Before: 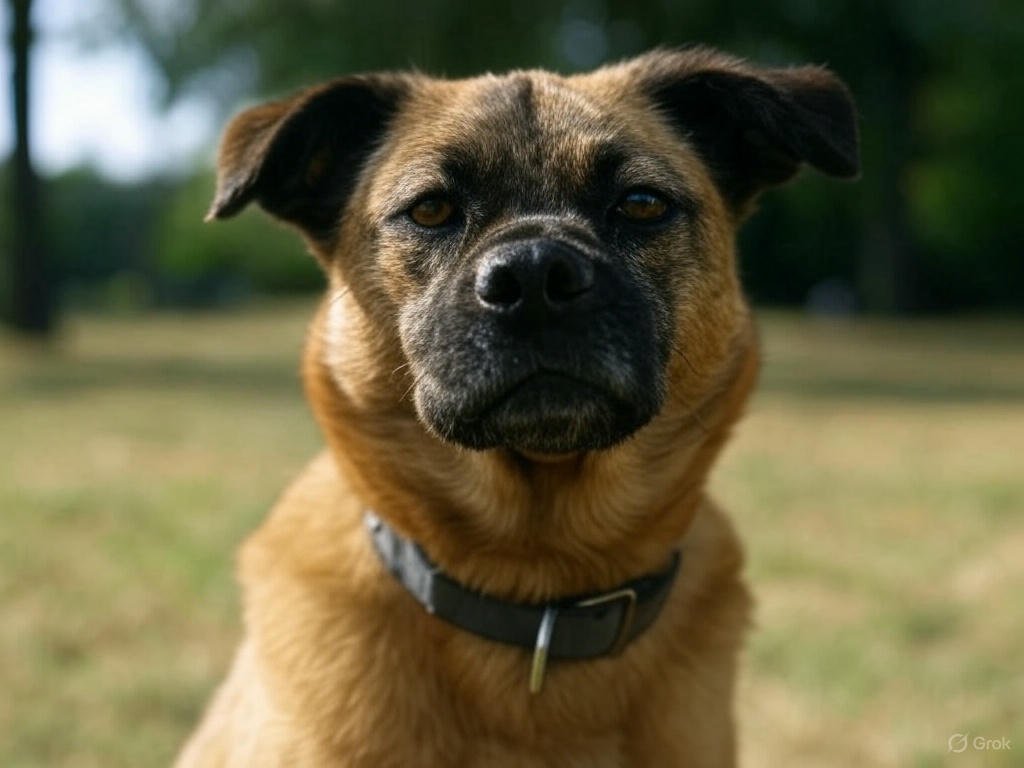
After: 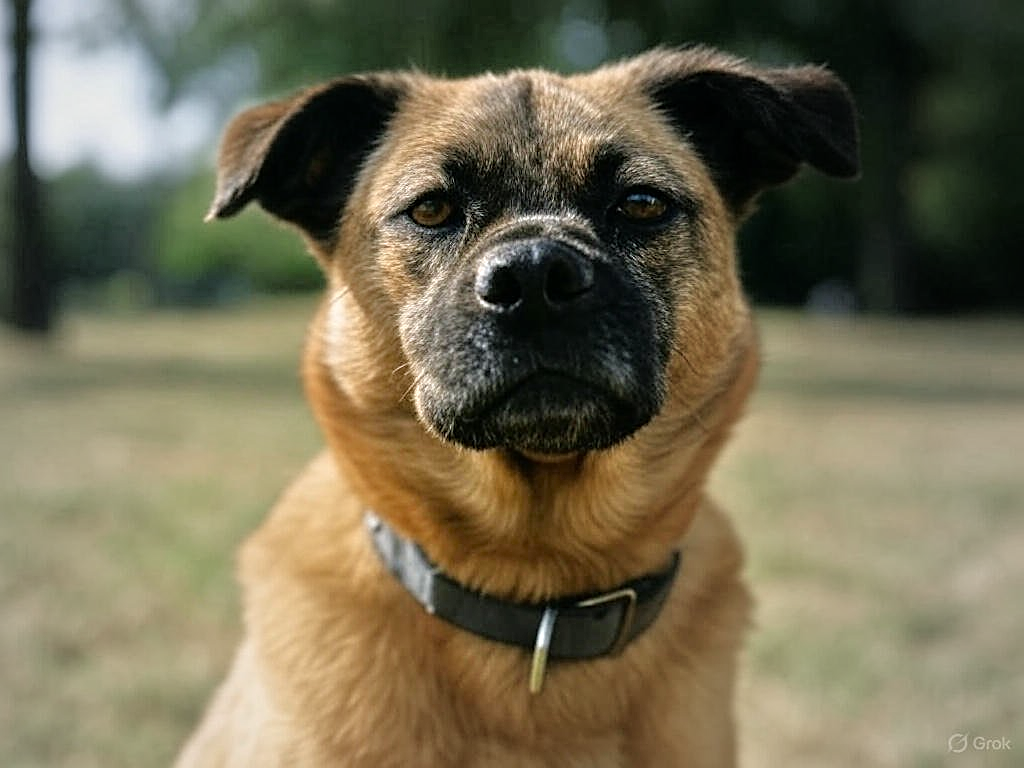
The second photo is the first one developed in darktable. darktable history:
vignetting: fall-off start 18.21%, fall-off radius 137.95%, brightness -0.207, center (-0.078, 0.066), width/height ratio 0.62, shape 0.59
tone equalizer: -7 EV 0.15 EV, -6 EV 0.6 EV, -5 EV 1.15 EV, -4 EV 1.33 EV, -3 EV 1.15 EV, -2 EV 0.6 EV, -1 EV 0.15 EV, mask exposure compensation -0.5 EV
sharpen: on, module defaults
